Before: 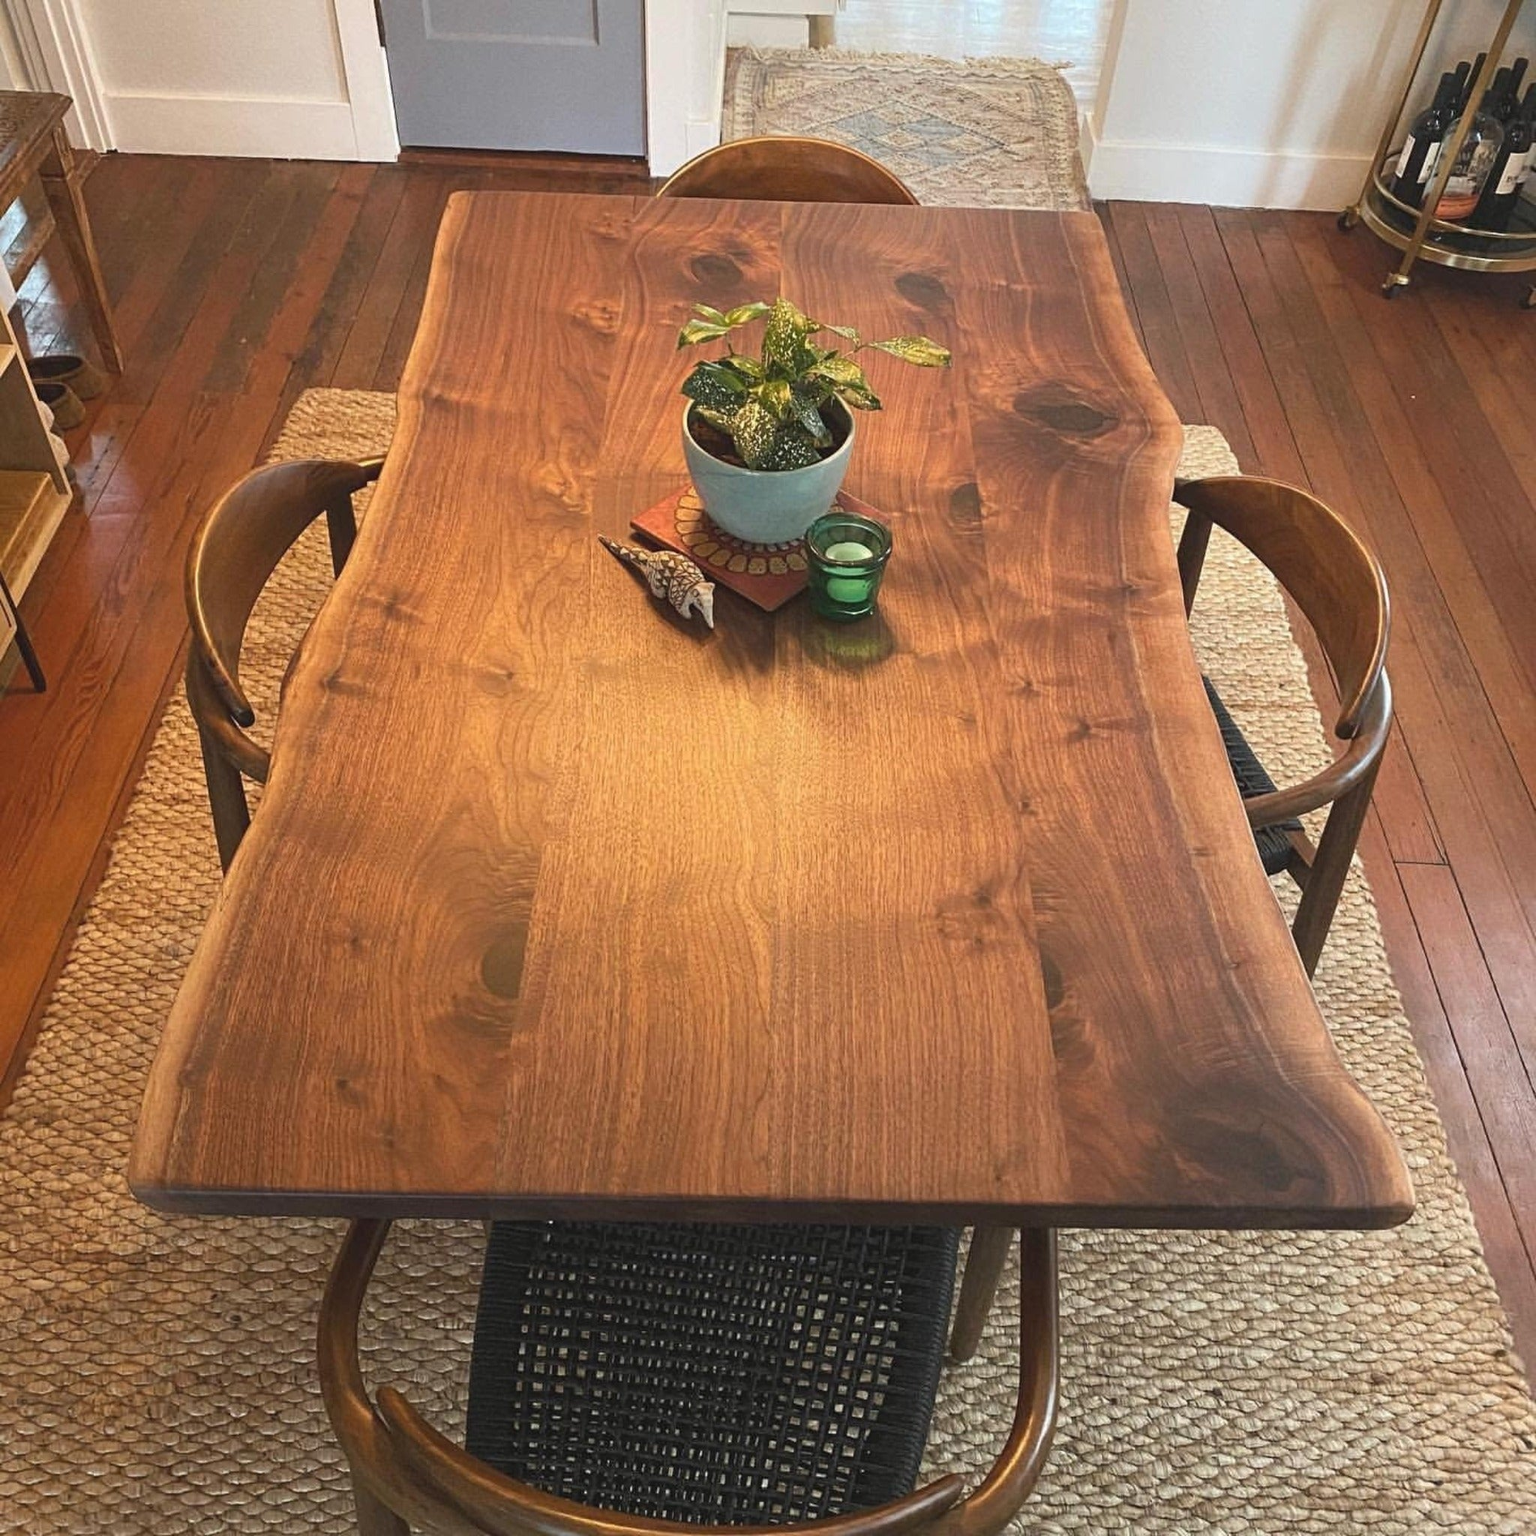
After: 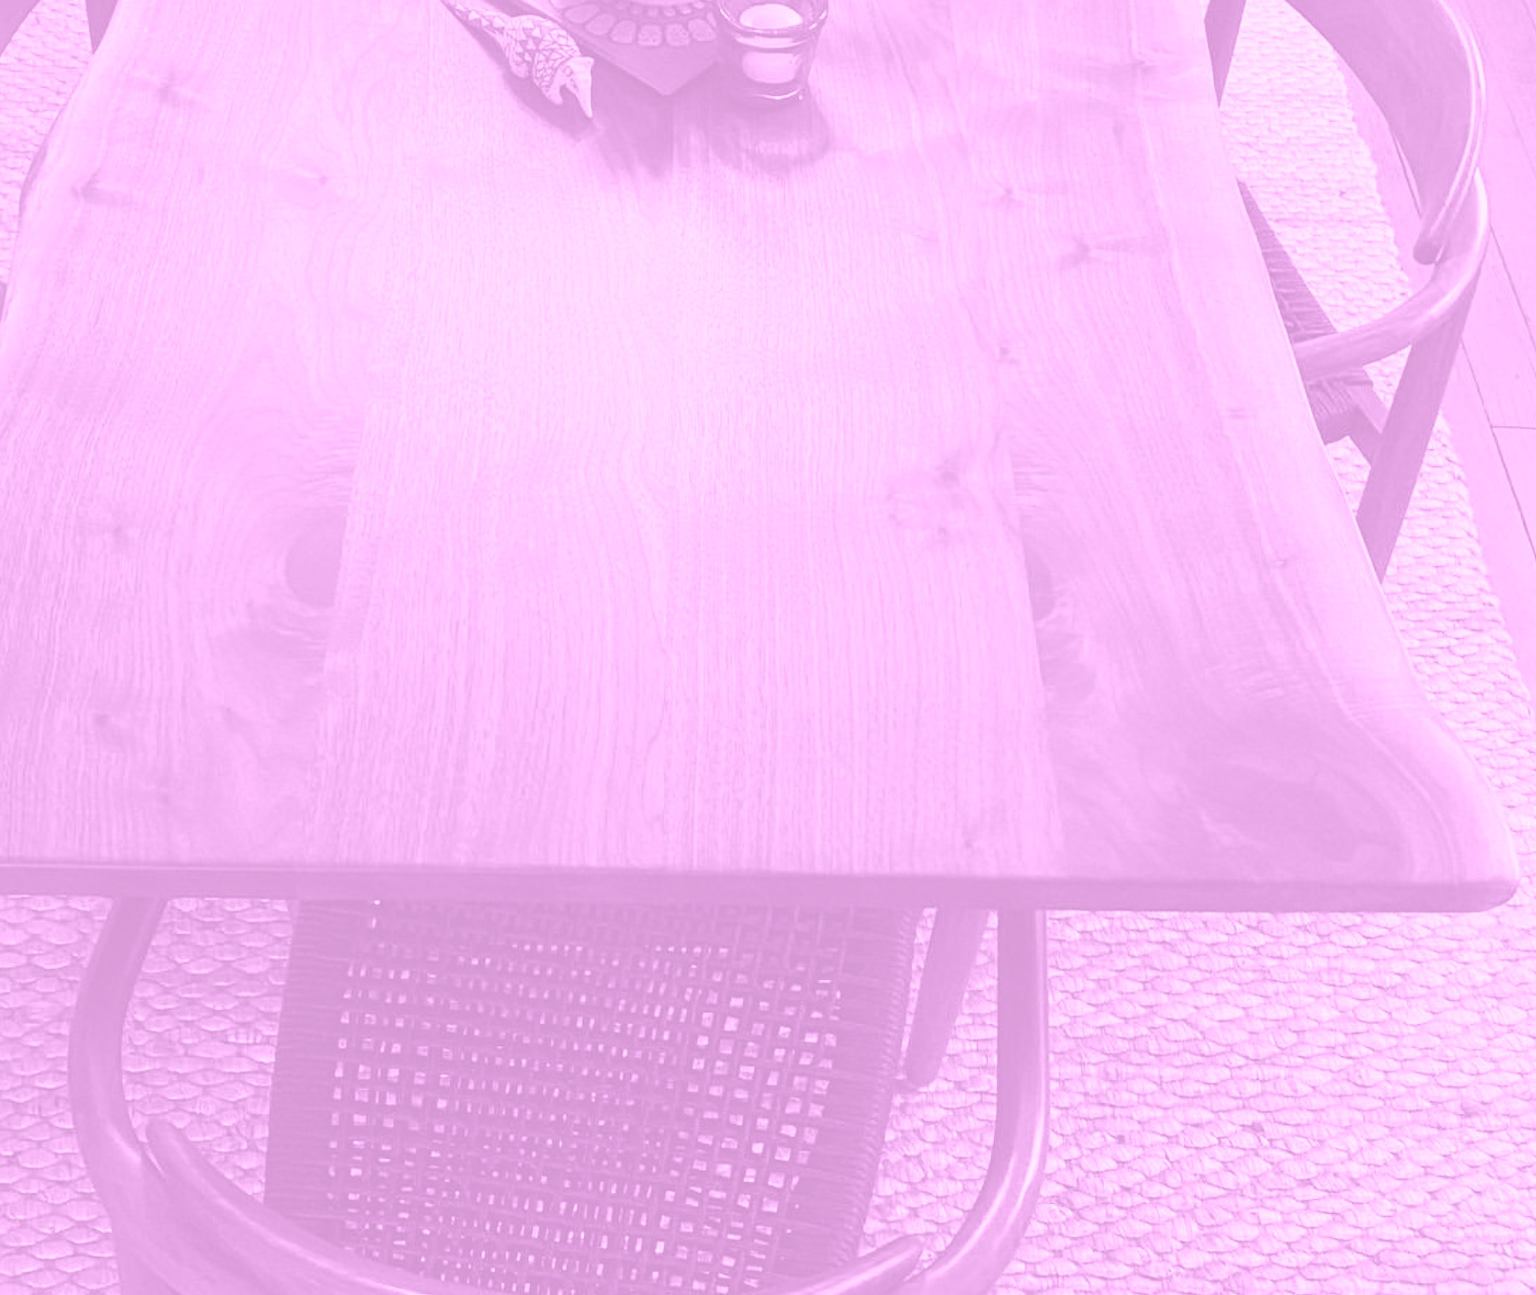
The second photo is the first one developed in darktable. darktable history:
crop and rotate: left 17.299%, top 35.115%, right 7.015%, bottom 1.024%
rotate and perspective: automatic cropping off
tone equalizer: -8 EV -0.417 EV, -7 EV -0.389 EV, -6 EV -0.333 EV, -5 EV -0.222 EV, -3 EV 0.222 EV, -2 EV 0.333 EV, -1 EV 0.389 EV, +0 EV 0.417 EV, edges refinement/feathering 500, mask exposure compensation -1.57 EV, preserve details no
colorize: hue 331.2°, saturation 75%, source mix 30.28%, lightness 70.52%, version 1
